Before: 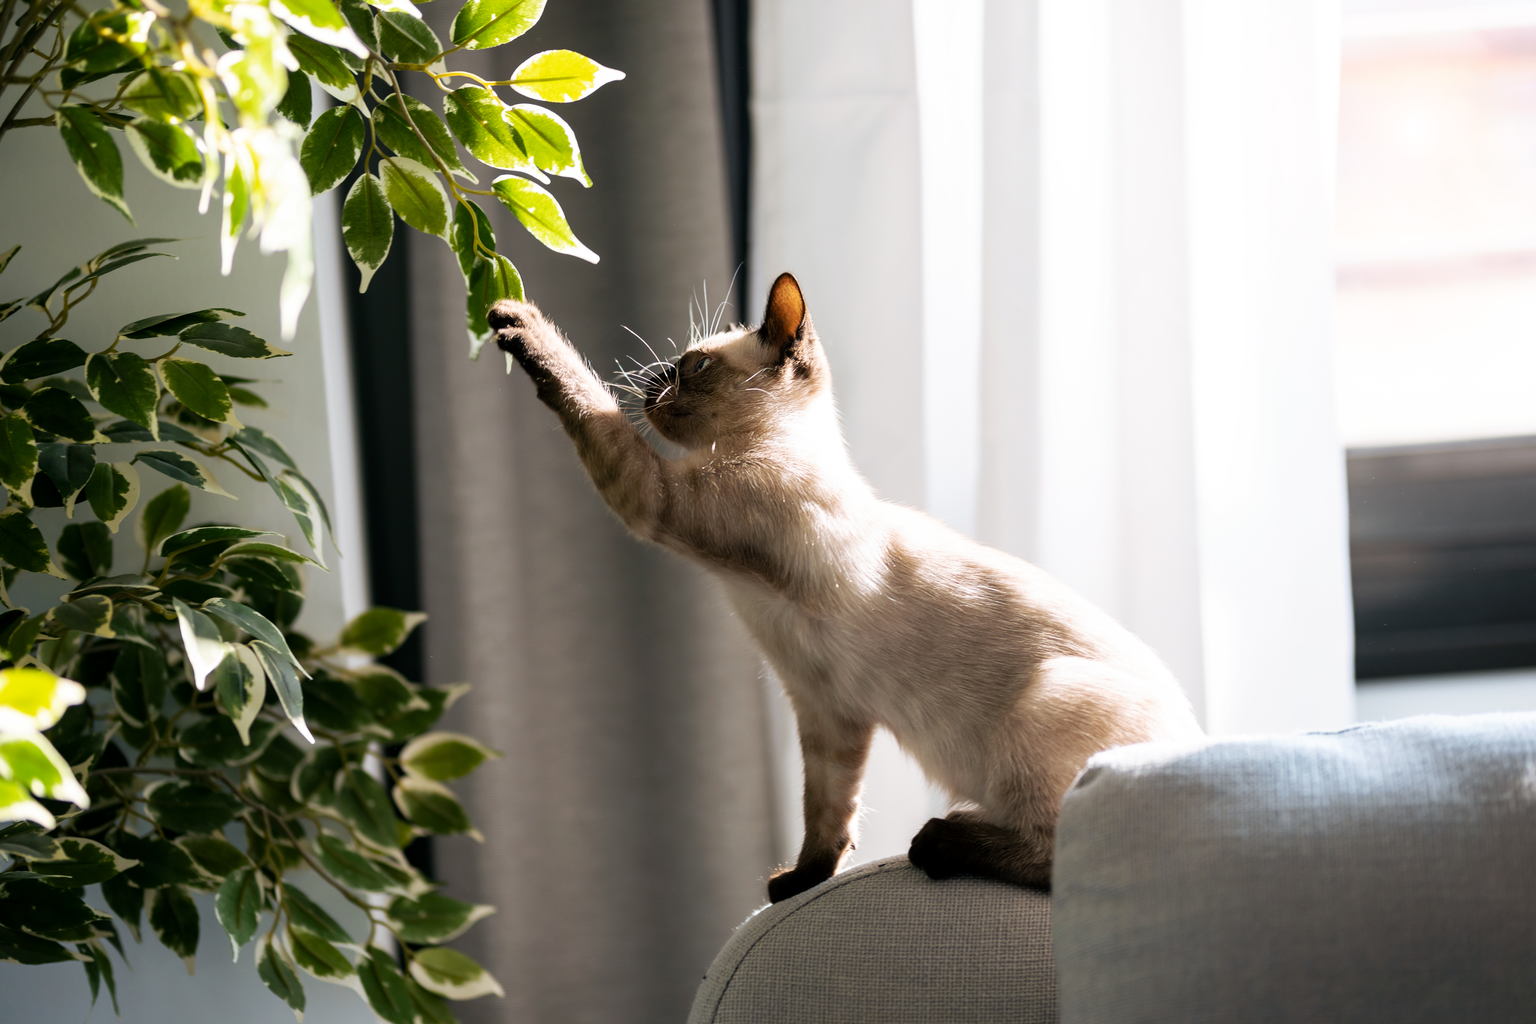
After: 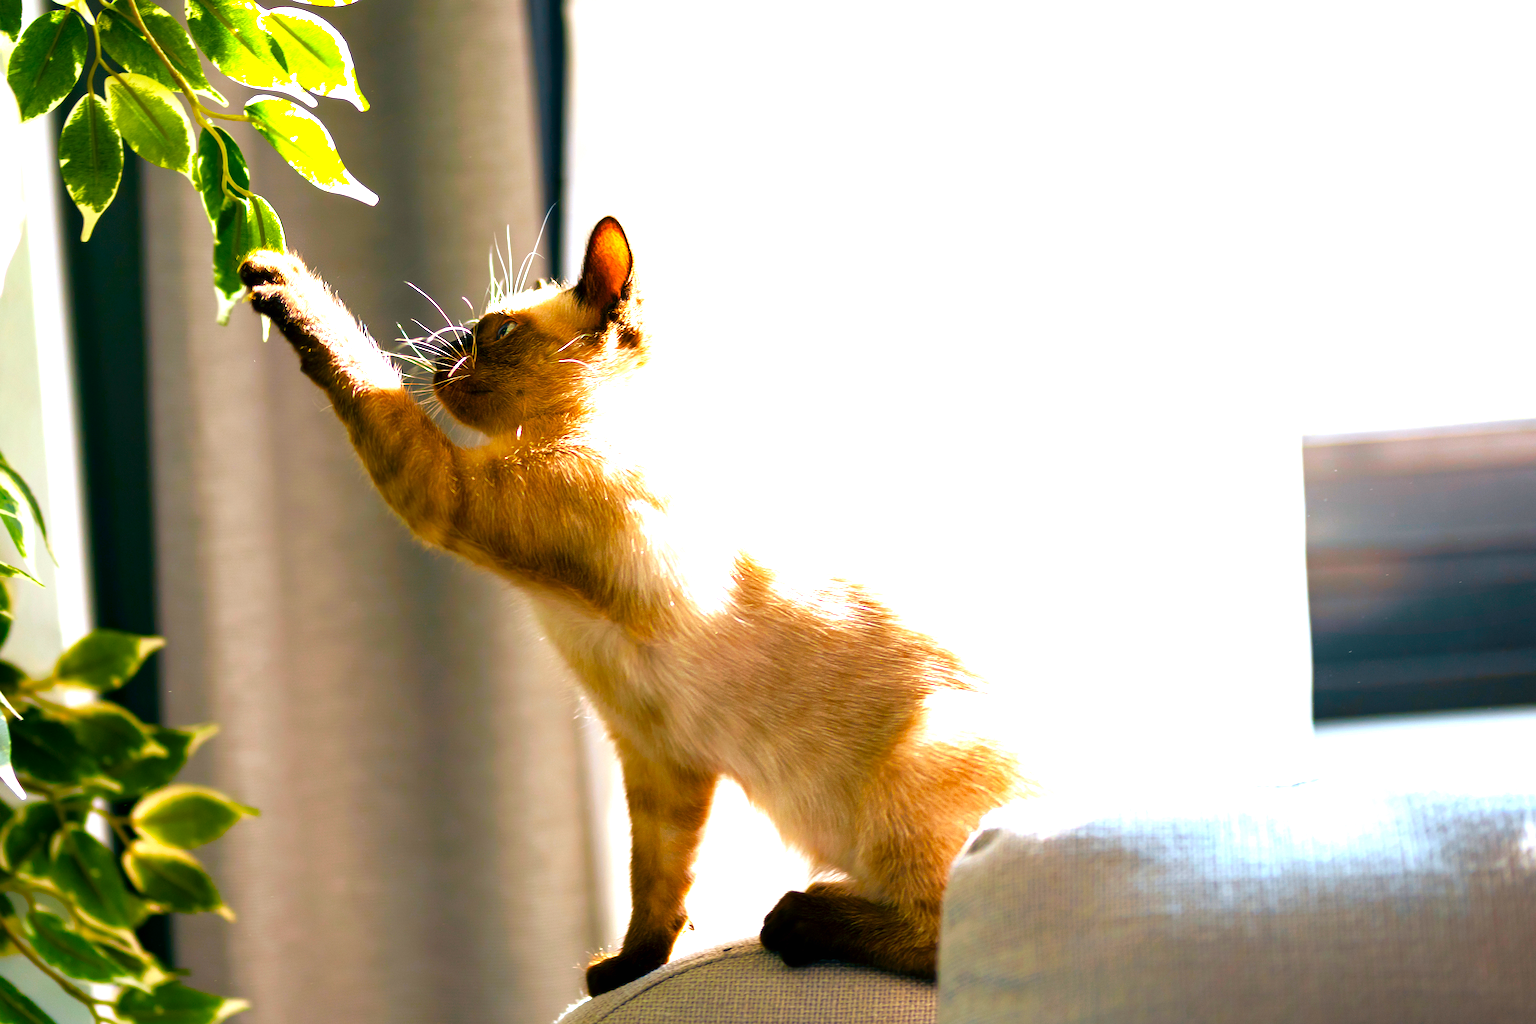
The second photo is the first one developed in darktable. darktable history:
crop: left 19.159%, top 9.58%, bottom 9.58%
color balance rgb: linear chroma grading › shadows 10%, linear chroma grading › highlights 10%, linear chroma grading › global chroma 15%, linear chroma grading › mid-tones 15%, perceptual saturation grading › global saturation 40%, perceptual saturation grading › highlights -25%, perceptual saturation grading › mid-tones 35%, perceptual saturation grading › shadows 35%, perceptual brilliance grading › global brilliance 11.29%, global vibrance 11.29%
exposure: black level correction 0, exposure 0.7 EV, compensate exposure bias true, compensate highlight preservation false
contrast brightness saturation: brightness -0.02, saturation 0.35
